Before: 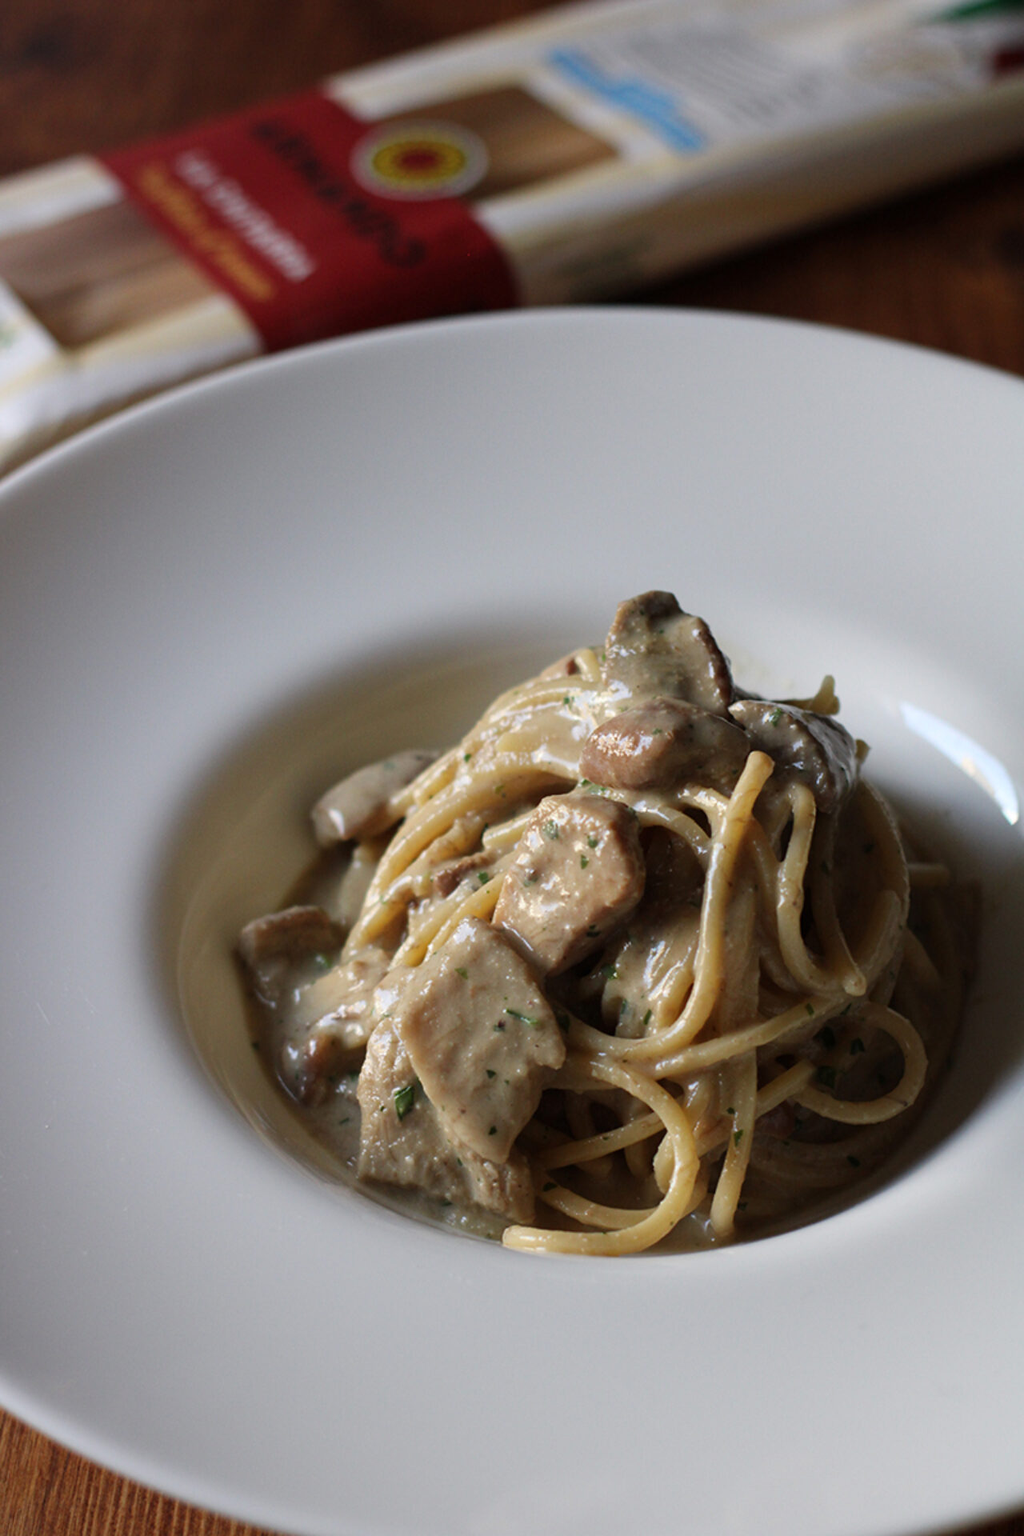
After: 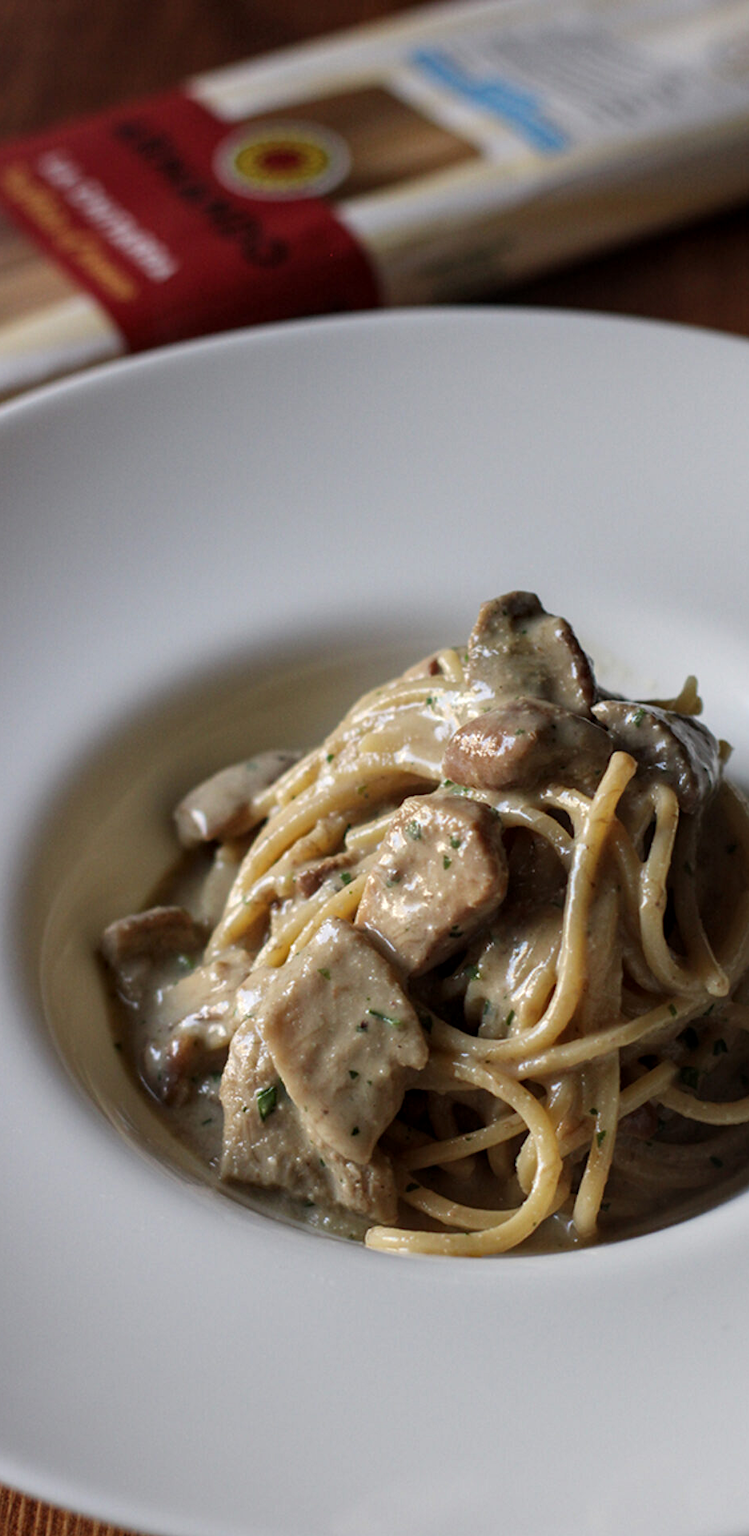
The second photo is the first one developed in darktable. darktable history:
crop: left 13.443%, right 13.31%
local contrast: on, module defaults
